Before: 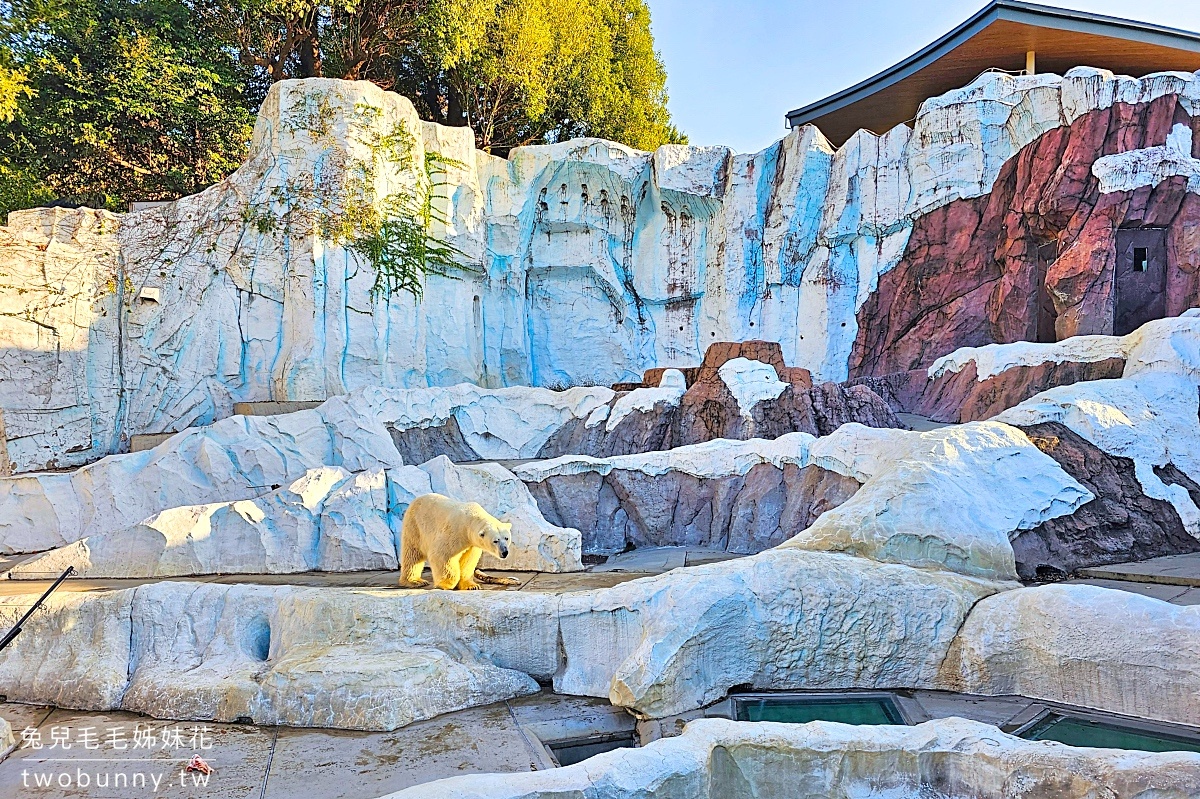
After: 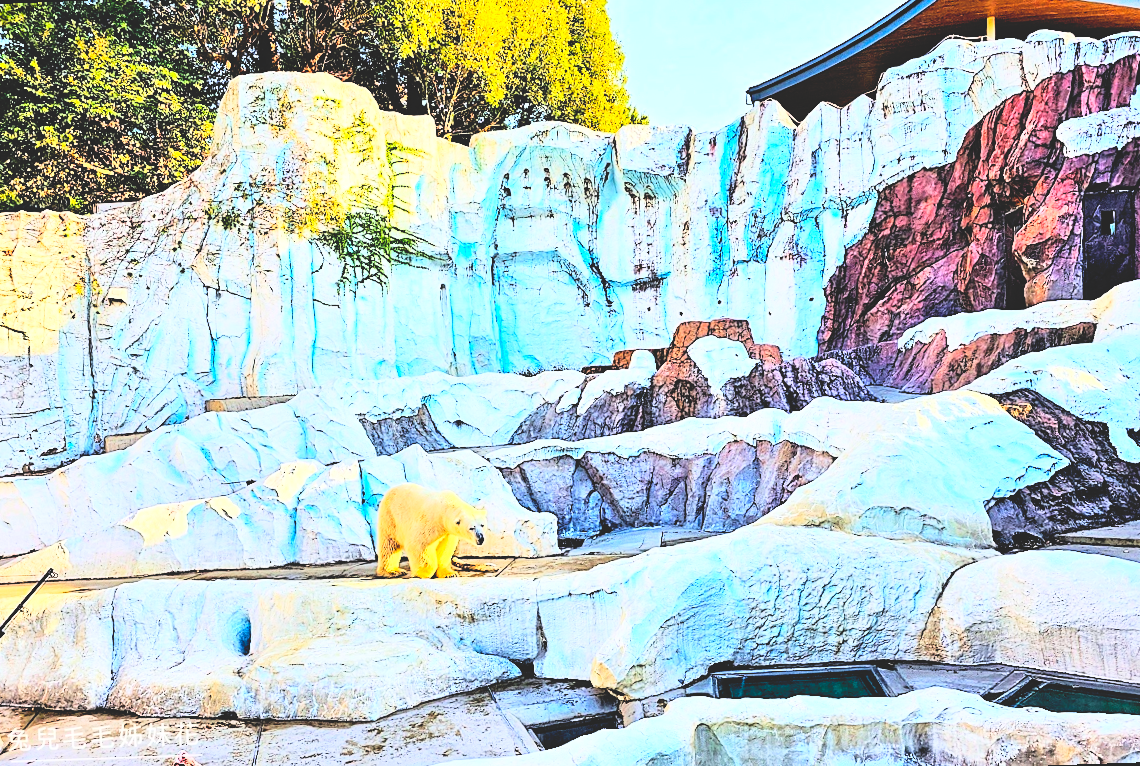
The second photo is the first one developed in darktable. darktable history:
base curve: curves: ch0 [(0, 0.02) (0.083, 0.036) (1, 1)], preserve colors none
rgb curve: curves: ch0 [(0, 0) (0.21, 0.15) (0.24, 0.21) (0.5, 0.75) (0.75, 0.96) (0.89, 0.99) (1, 1)]; ch1 [(0, 0.02) (0.21, 0.13) (0.25, 0.2) (0.5, 0.67) (0.75, 0.9) (0.89, 0.97) (1, 1)]; ch2 [(0, 0.02) (0.21, 0.13) (0.25, 0.2) (0.5, 0.67) (0.75, 0.9) (0.89, 0.97) (1, 1)], compensate middle gray true
rotate and perspective: rotation -2.12°, lens shift (vertical) 0.009, lens shift (horizontal) -0.008, automatic cropping original format, crop left 0.036, crop right 0.964, crop top 0.05, crop bottom 0.959
